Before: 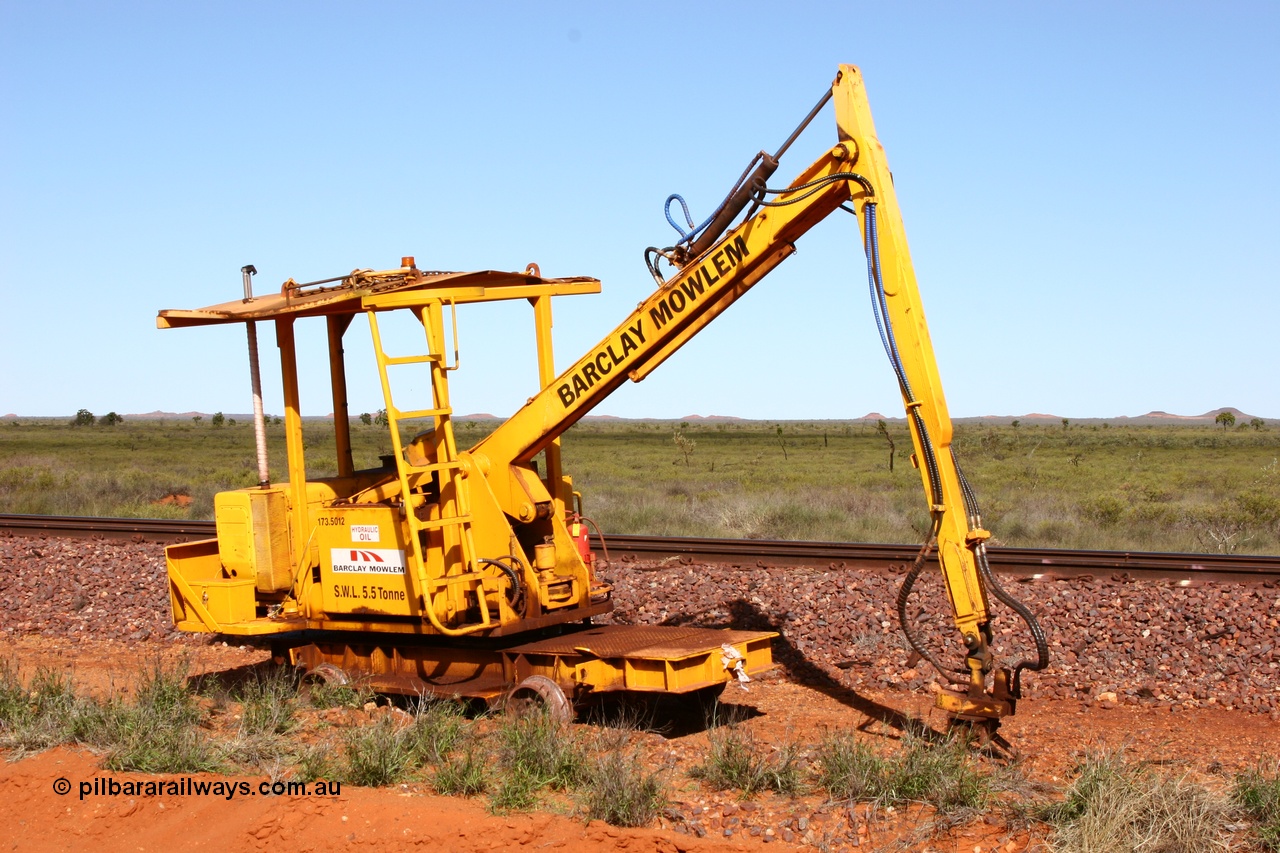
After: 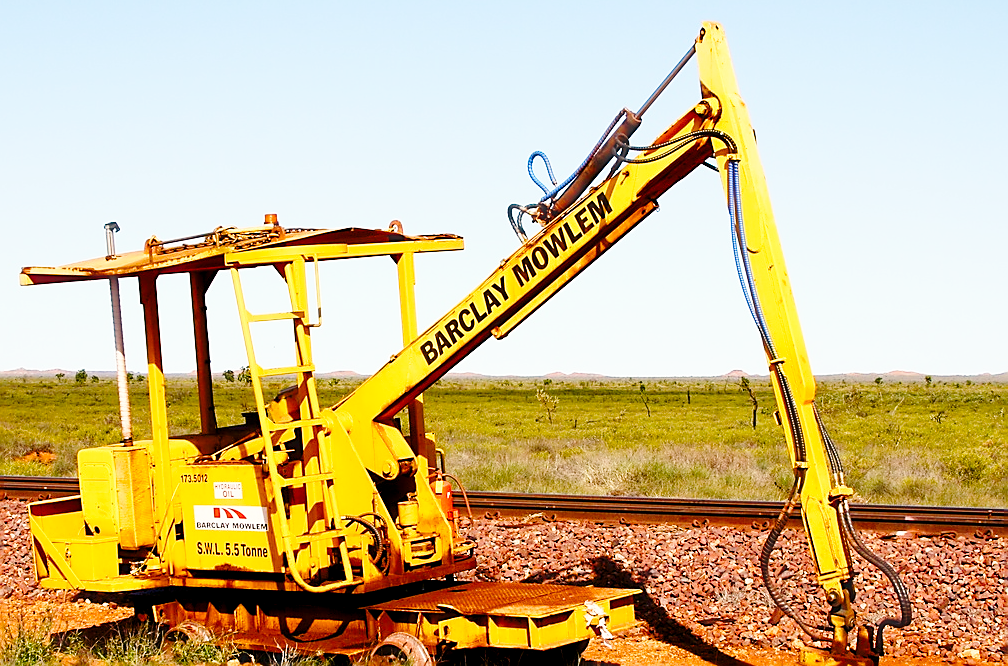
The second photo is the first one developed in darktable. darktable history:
haze removal: strength -0.09, distance 0.358, compatibility mode true, adaptive false
color balance: mode lift, gamma, gain (sRGB)
base curve: curves: ch0 [(0, 0) (0.028, 0.03) (0.121, 0.232) (0.46, 0.748) (0.859, 0.968) (1, 1)], preserve colors none
crop and rotate: left 10.77%, top 5.1%, right 10.41%, bottom 16.76%
sharpen: radius 1.4, amount 1.25, threshold 0.7
color balance rgb: shadows lift › chroma 3%, shadows lift › hue 240.84°, highlights gain › chroma 3%, highlights gain › hue 73.2°, global offset › luminance -0.5%, perceptual saturation grading › global saturation 20%, perceptual saturation grading › highlights -25%, perceptual saturation grading › shadows 50%, global vibrance 25.26%
